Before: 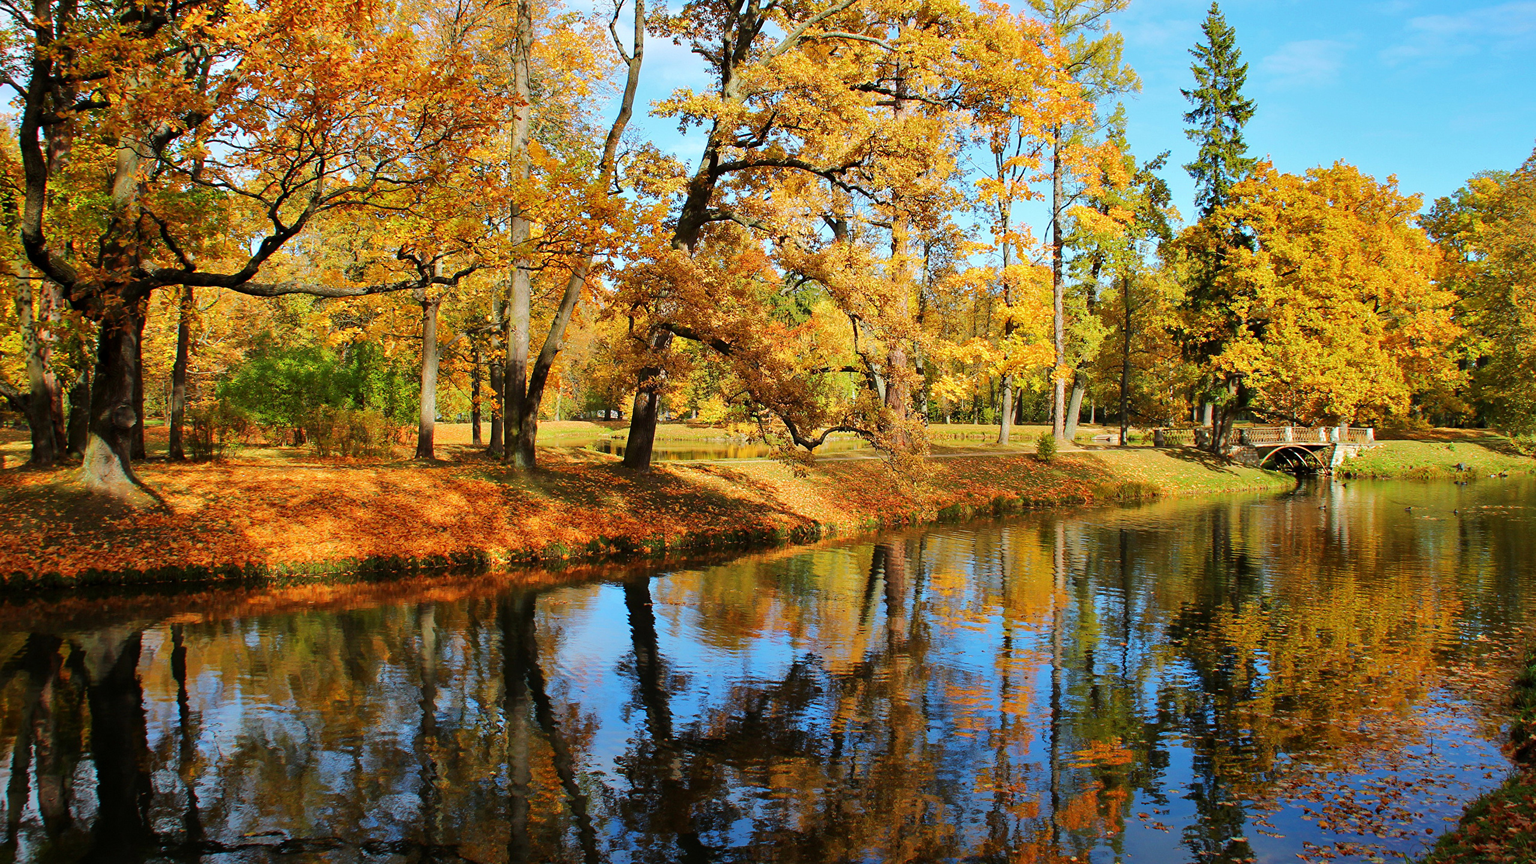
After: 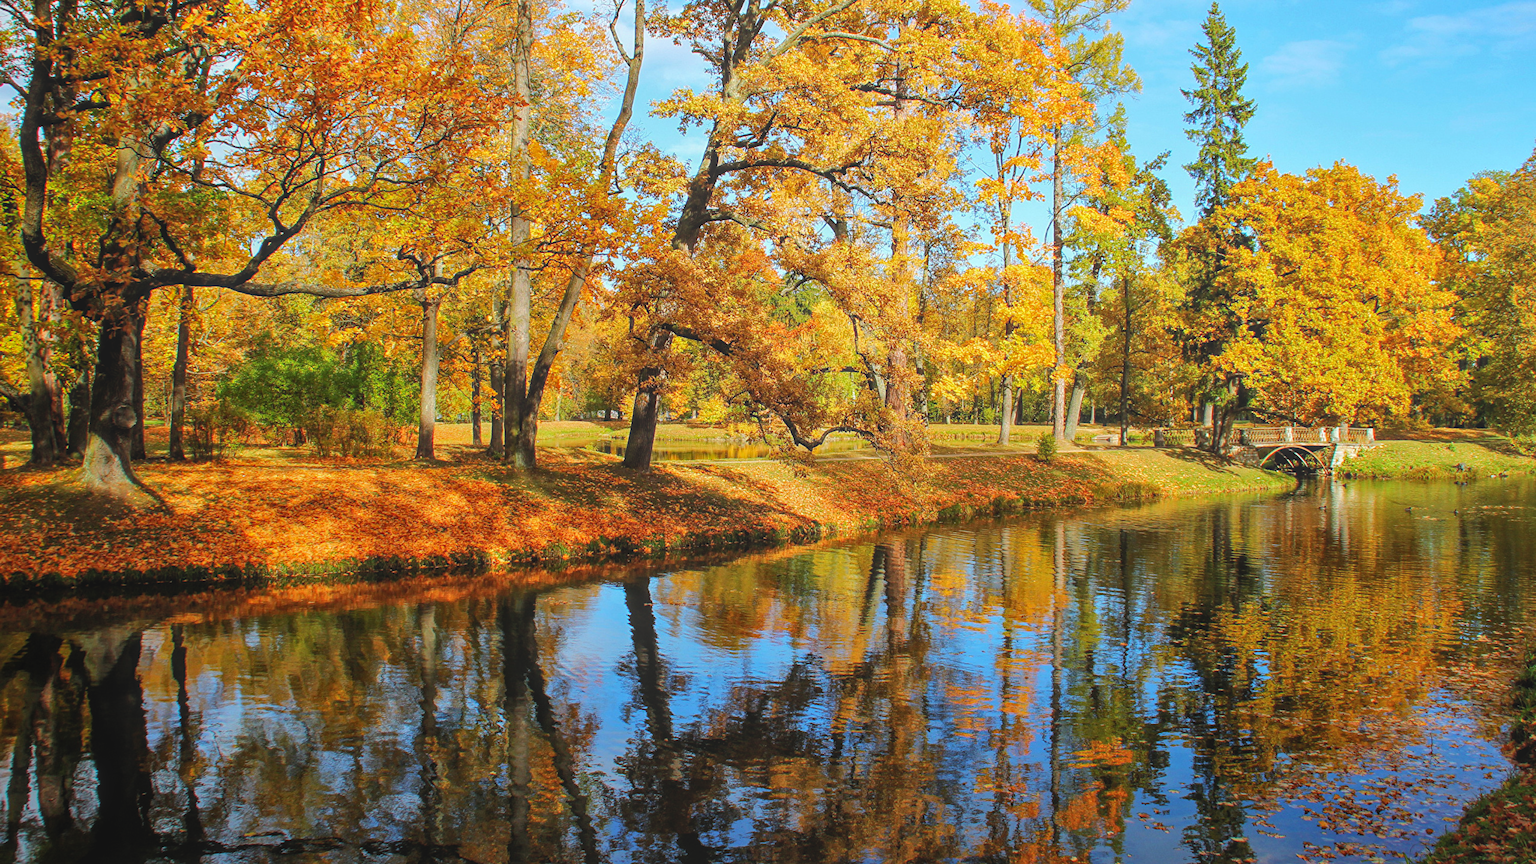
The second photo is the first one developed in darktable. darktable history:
local contrast: highlights 73%, shadows 15%, midtone range 0.197
levels: levels [0.016, 0.492, 0.969]
